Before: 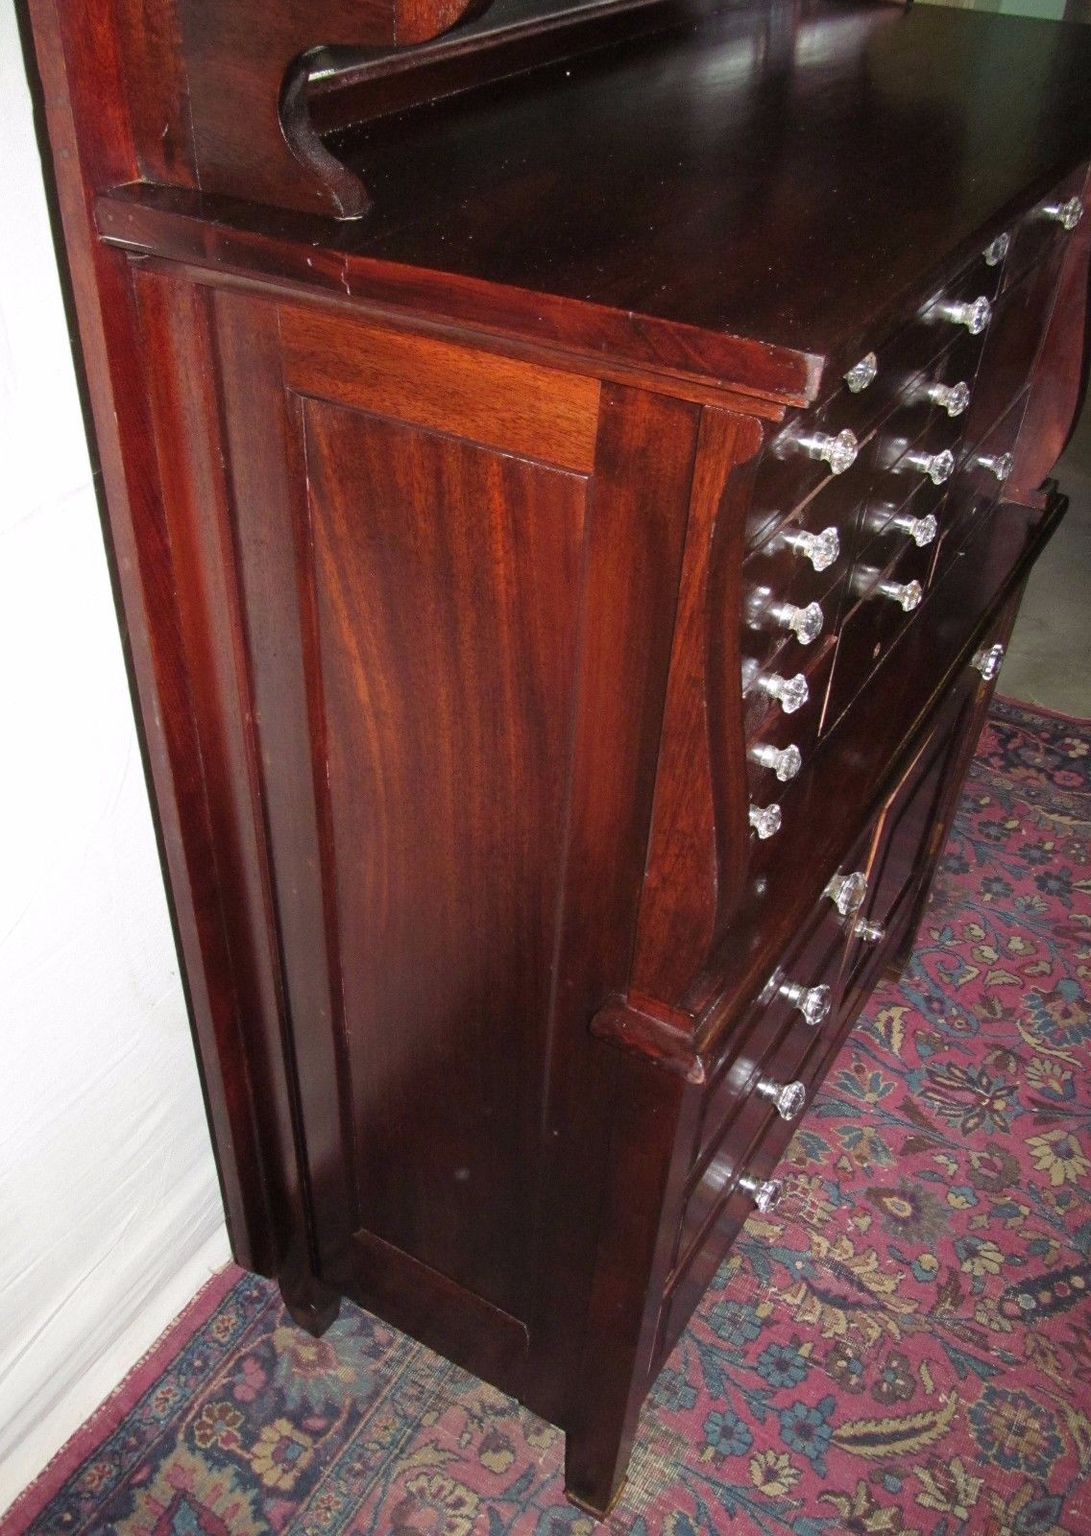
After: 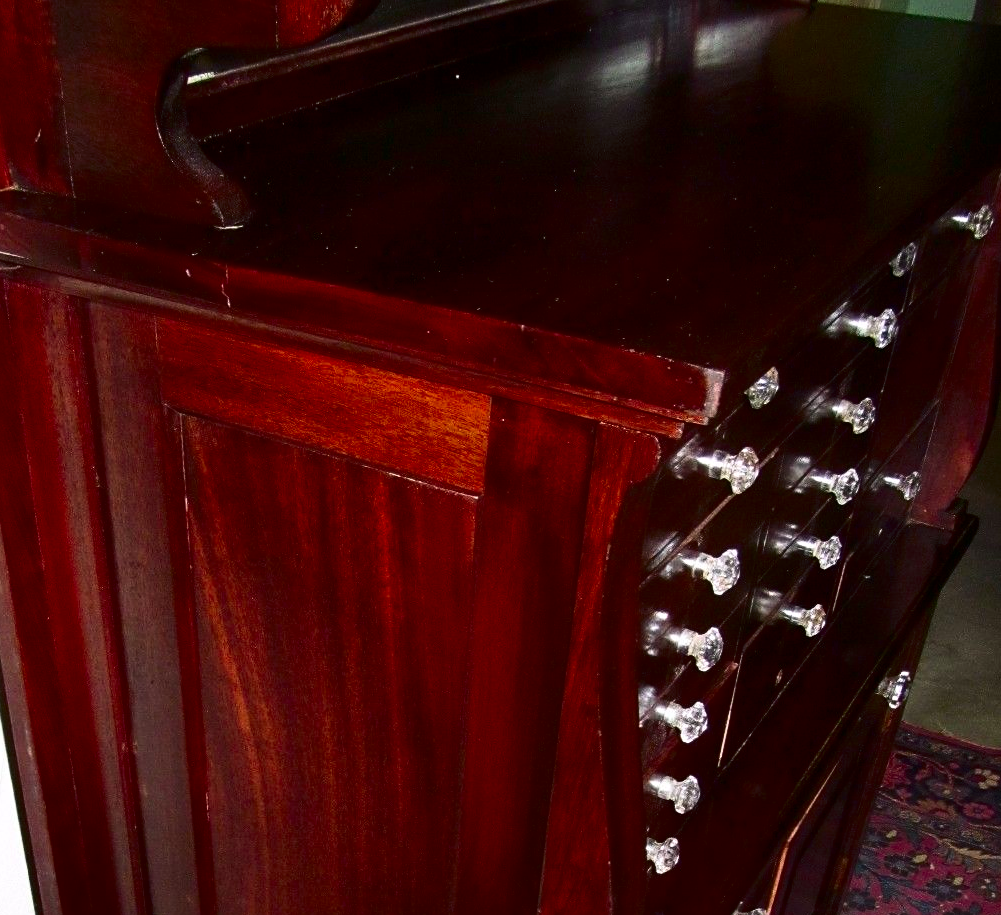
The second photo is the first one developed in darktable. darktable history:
contrast brightness saturation: contrast 0.22, brightness -0.19, saturation 0.24
crop and rotate: left 11.812%, bottom 42.776%
sharpen: amount 0.2
